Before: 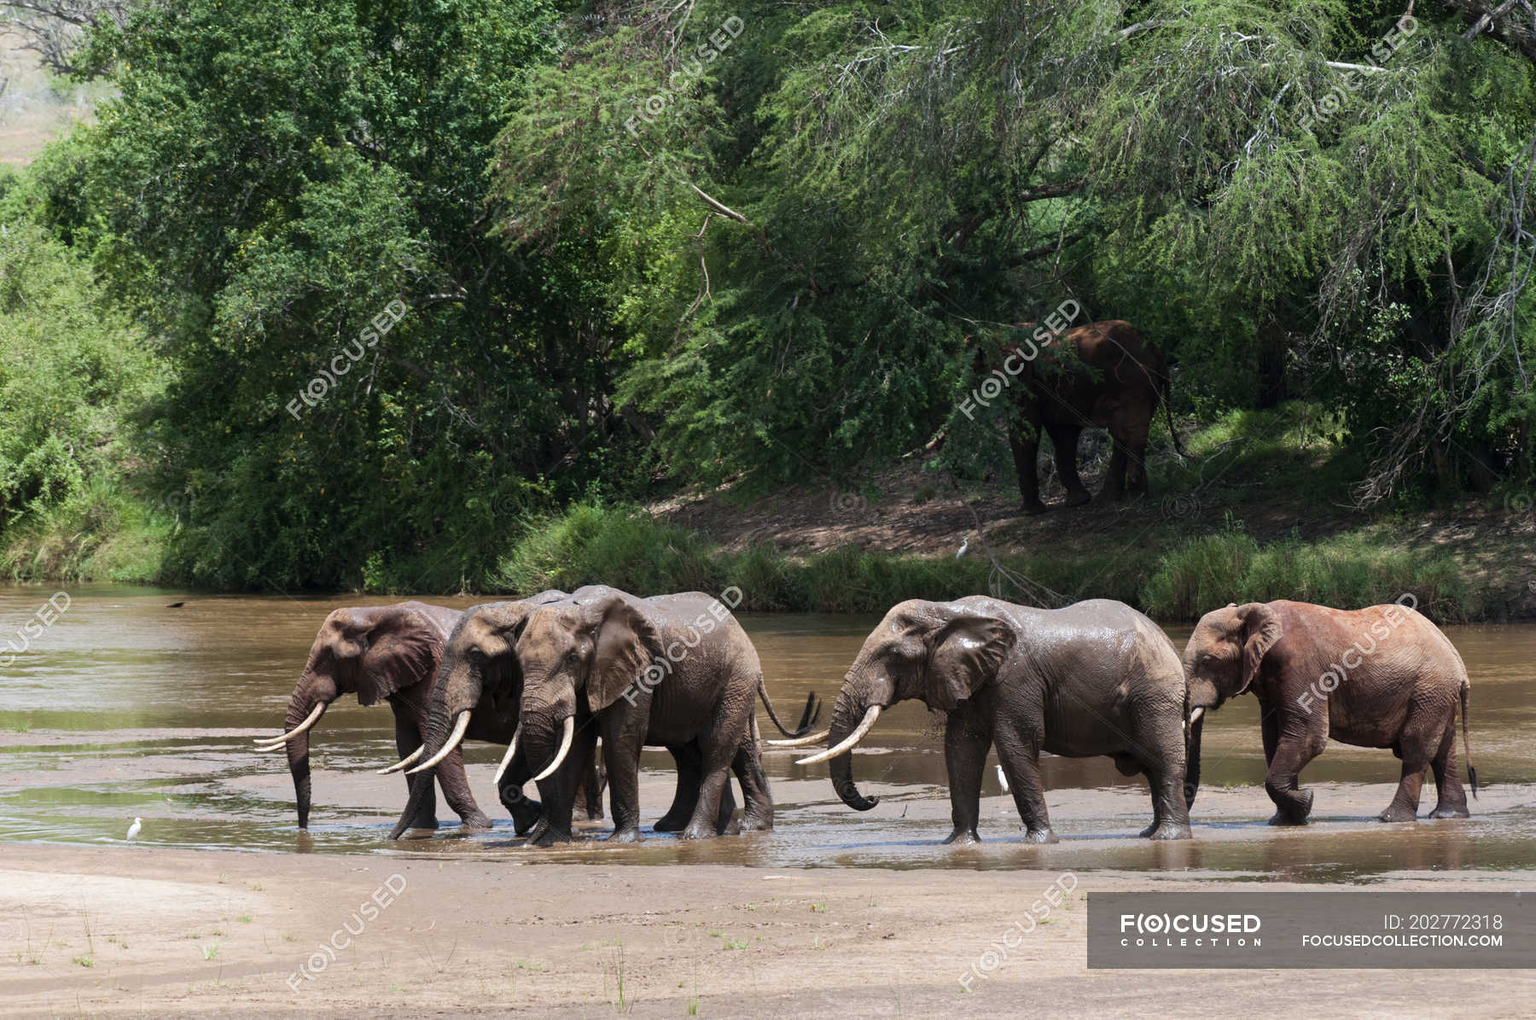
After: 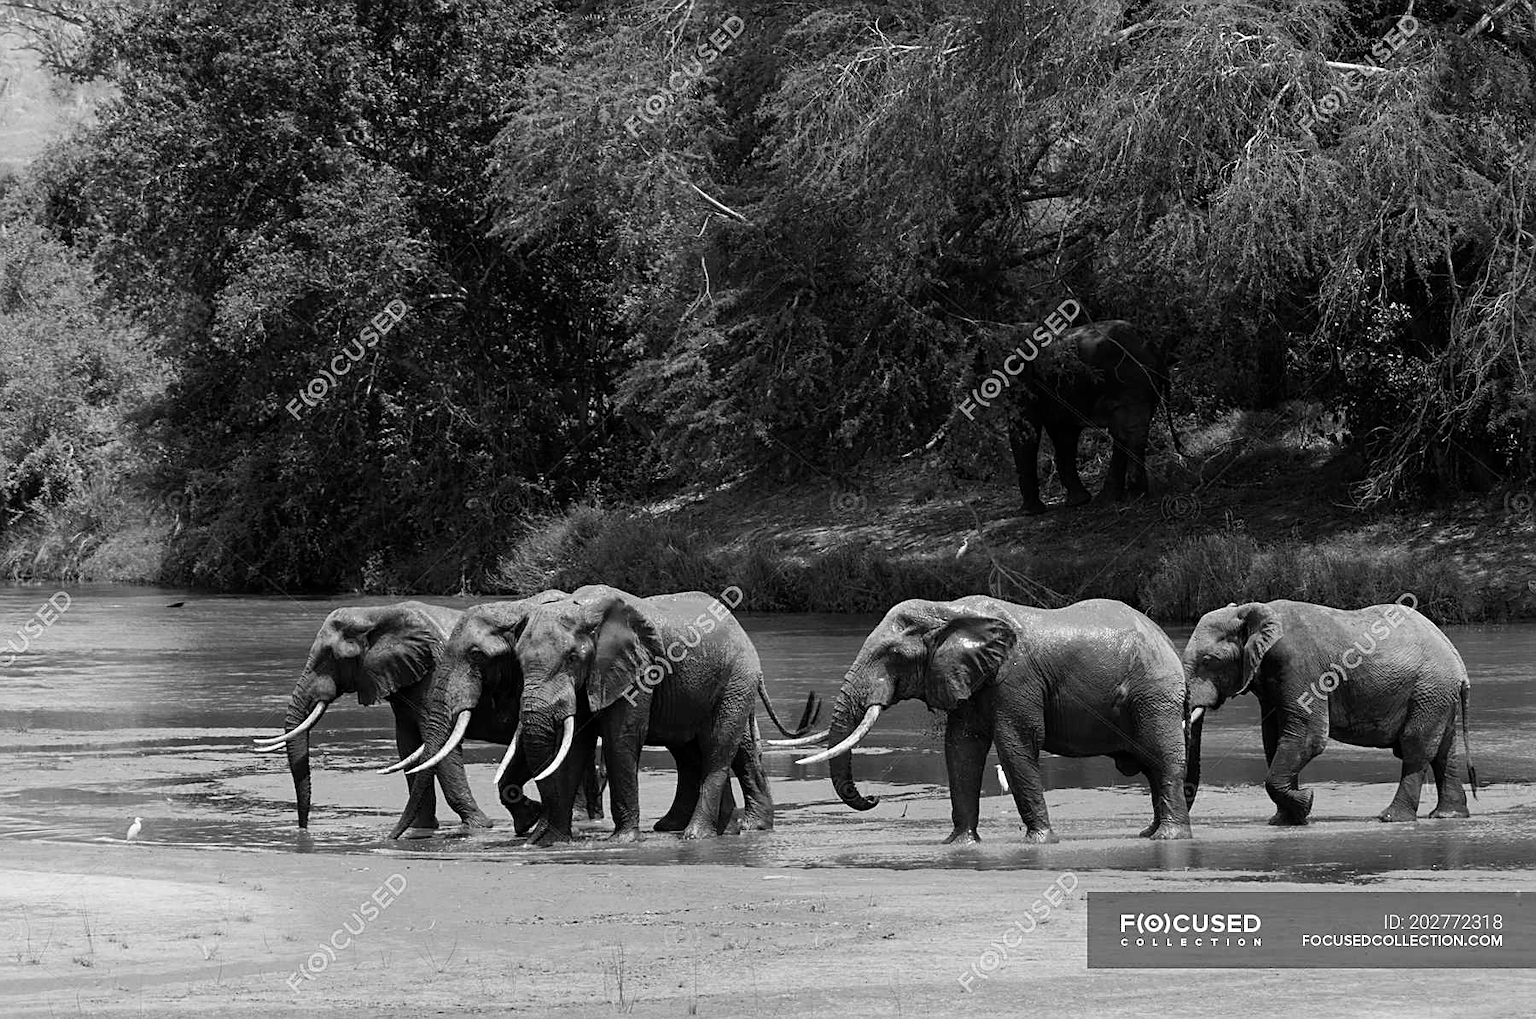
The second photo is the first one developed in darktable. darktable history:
sharpen: on, module defaults
color balance: on, module defaults
color calibration: output gray [0.246, 0.254, 0.501, 0], gray › normalize channels true, illuminant same as pipeline (D50), adaptation XYZ, x 0.346, y 0.359, gamut compression 0
